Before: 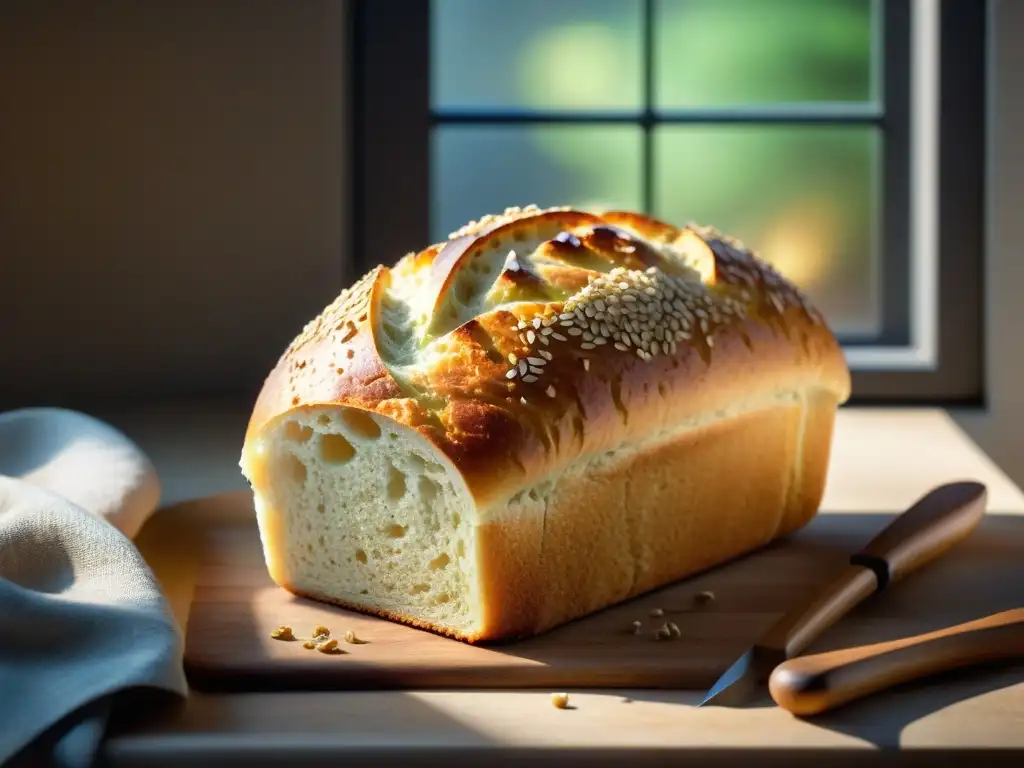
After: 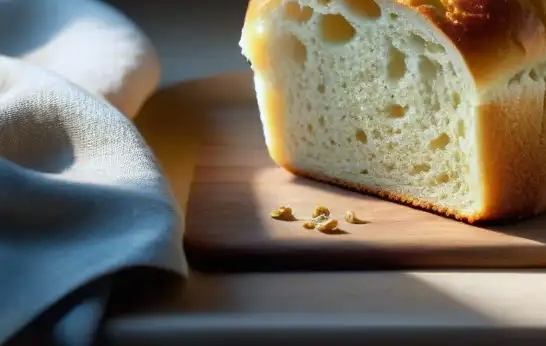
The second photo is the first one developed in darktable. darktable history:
crop and rotate: top 54.778%, right 46.61%, bottom 0.159%
white balance: red 0.967, blue 1.049
